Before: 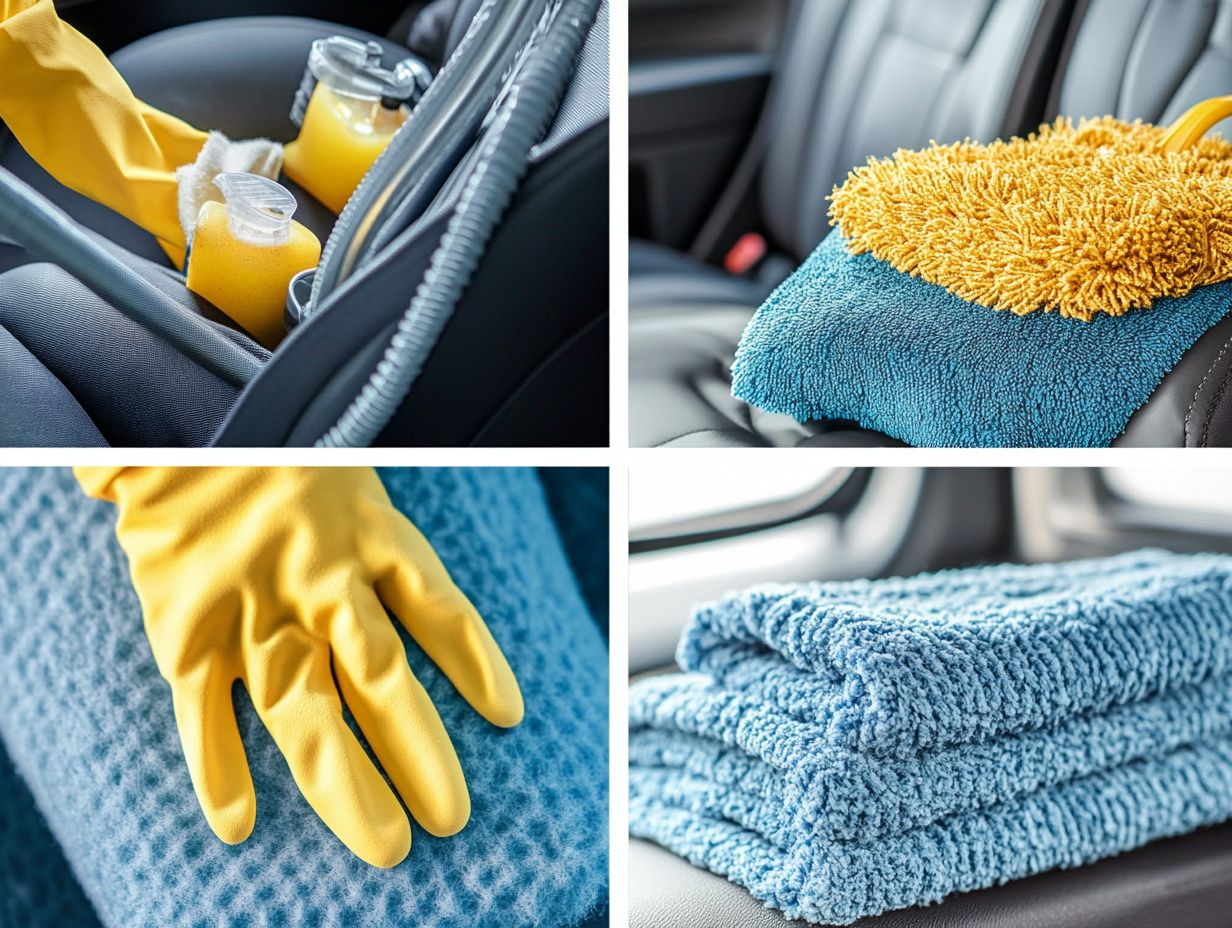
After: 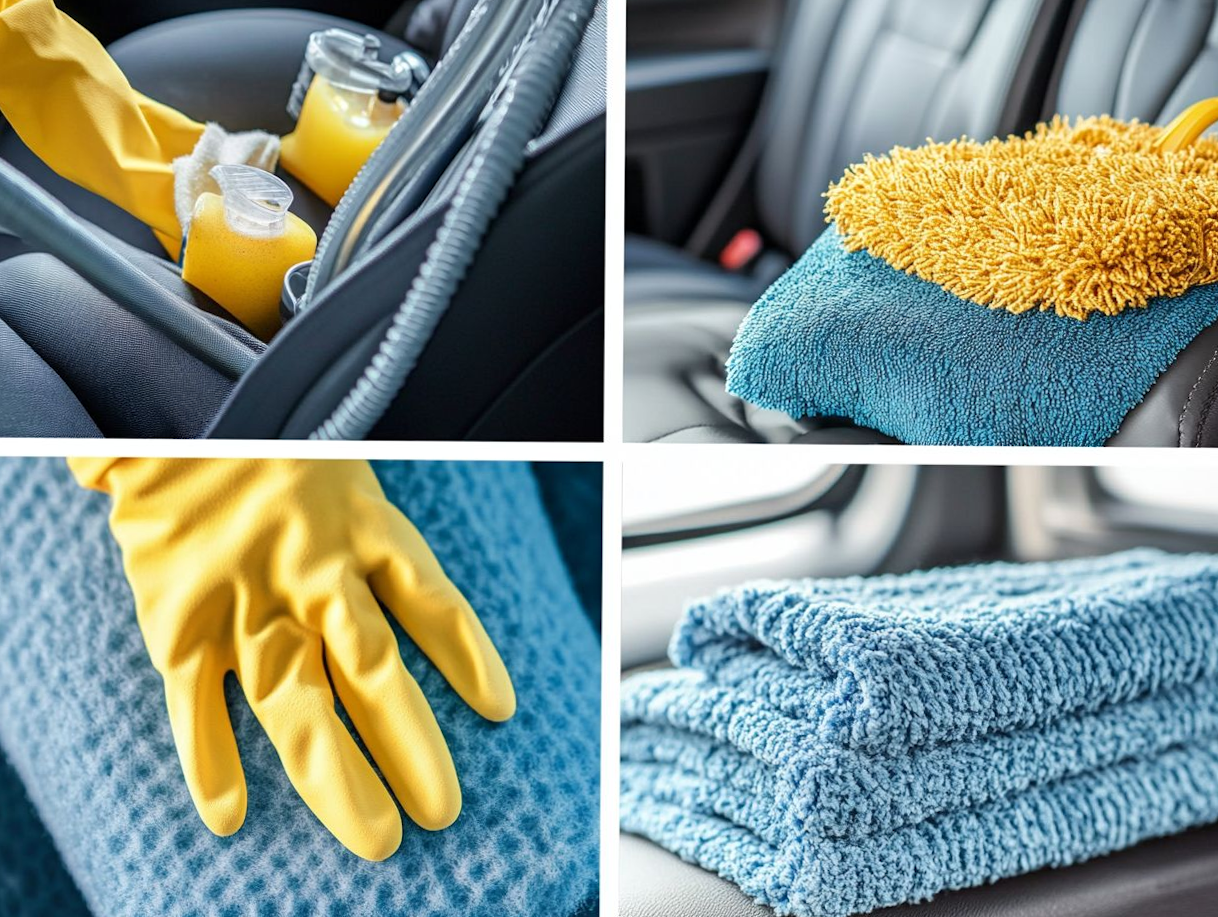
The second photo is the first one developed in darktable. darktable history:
crop and rotate: angle -0.485°
